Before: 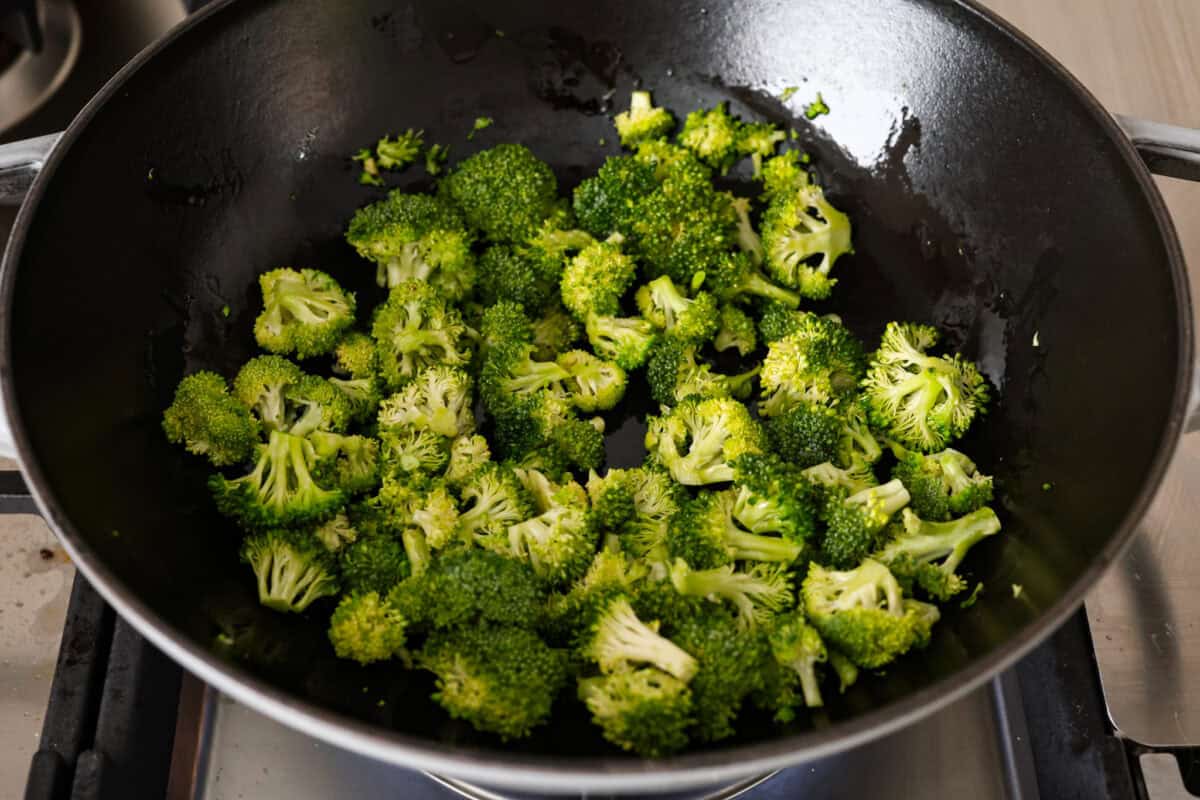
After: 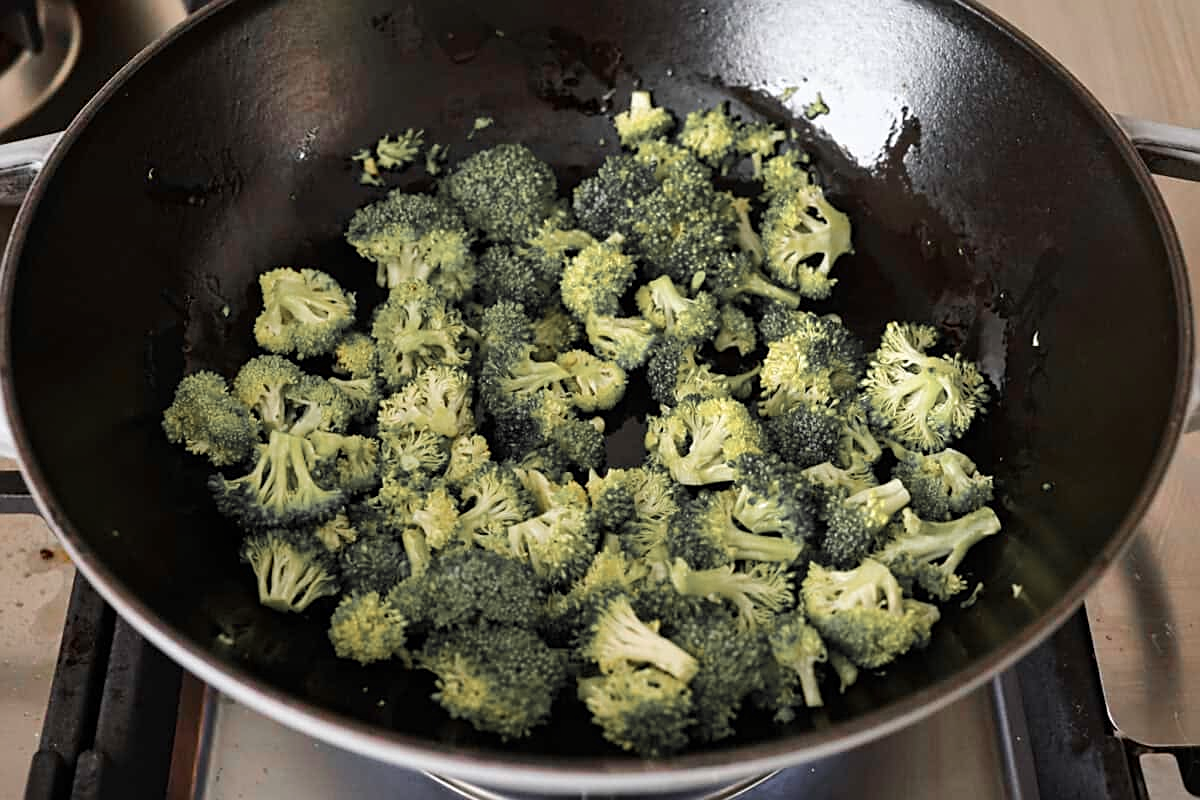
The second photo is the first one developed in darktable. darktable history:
color zones: curves: ch1 [(0, 0.679) (0.143, 0.647) (0.286, 0.261) (0.378, -0.011) (0.571, 0.396) (0.714, 0.399) (0.857, 0.406) (1, 0.679)]
sharpen: on, module defaults
shadows and highlights: radius 267.44, soften with gaussian
exposure: compensate highlight preservation false
